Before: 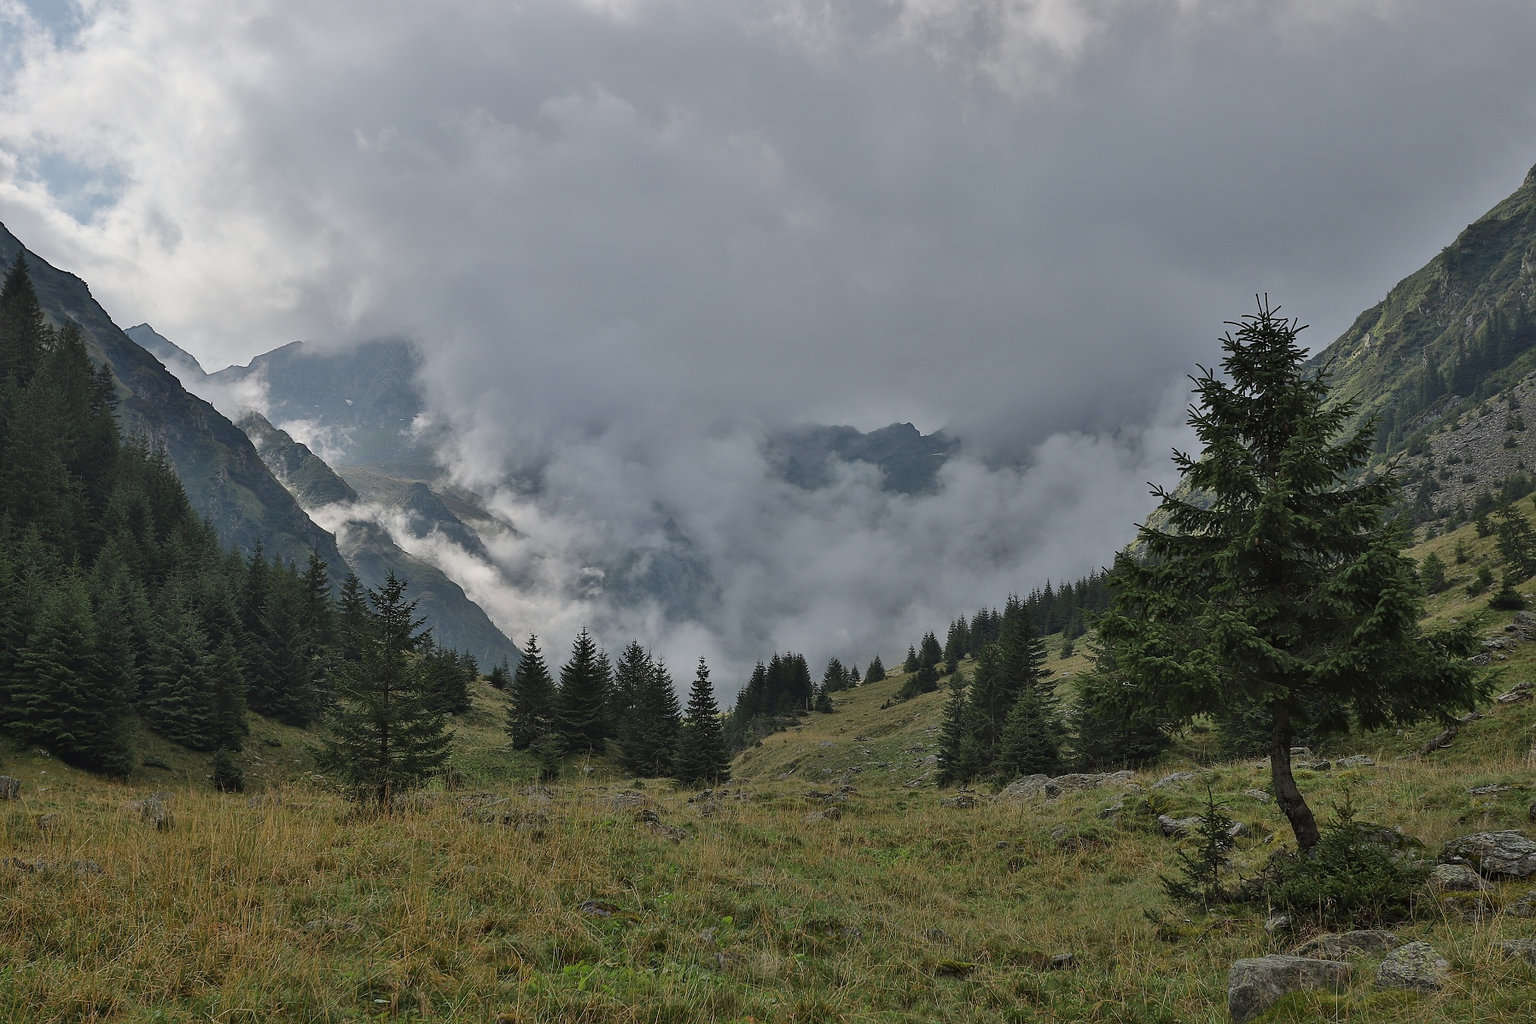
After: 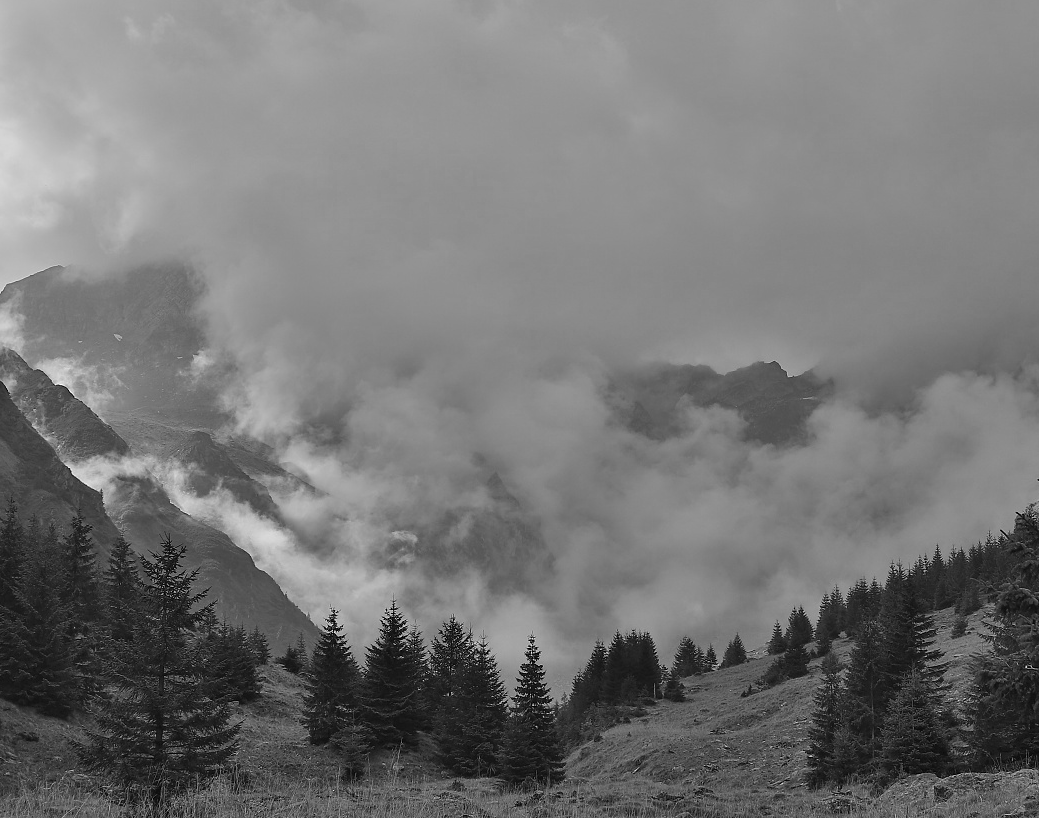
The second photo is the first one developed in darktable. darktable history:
crop: left 16.202%, top 11.208%, right 26.045%, bottom 20.557%
monochrome: on, module defaults
